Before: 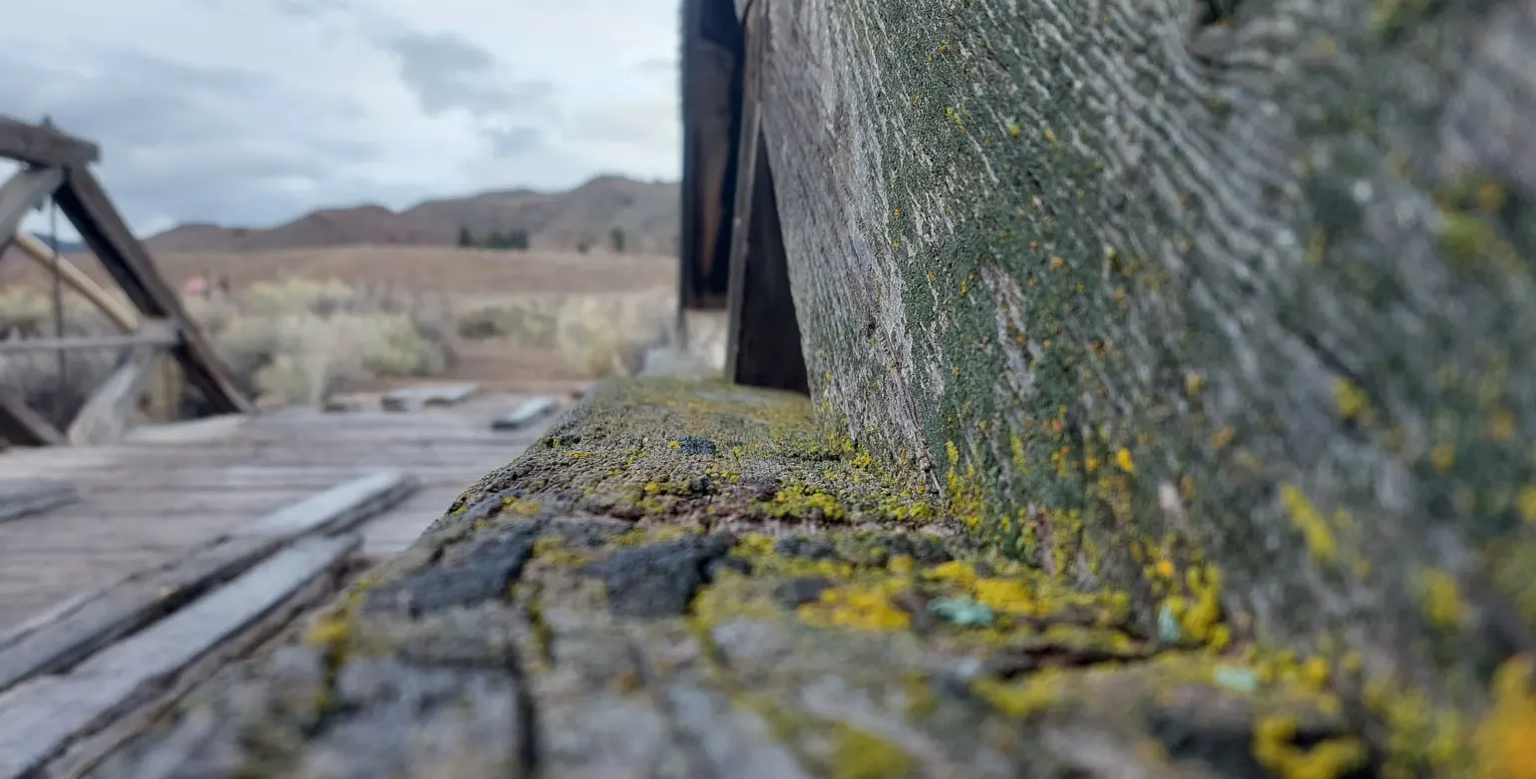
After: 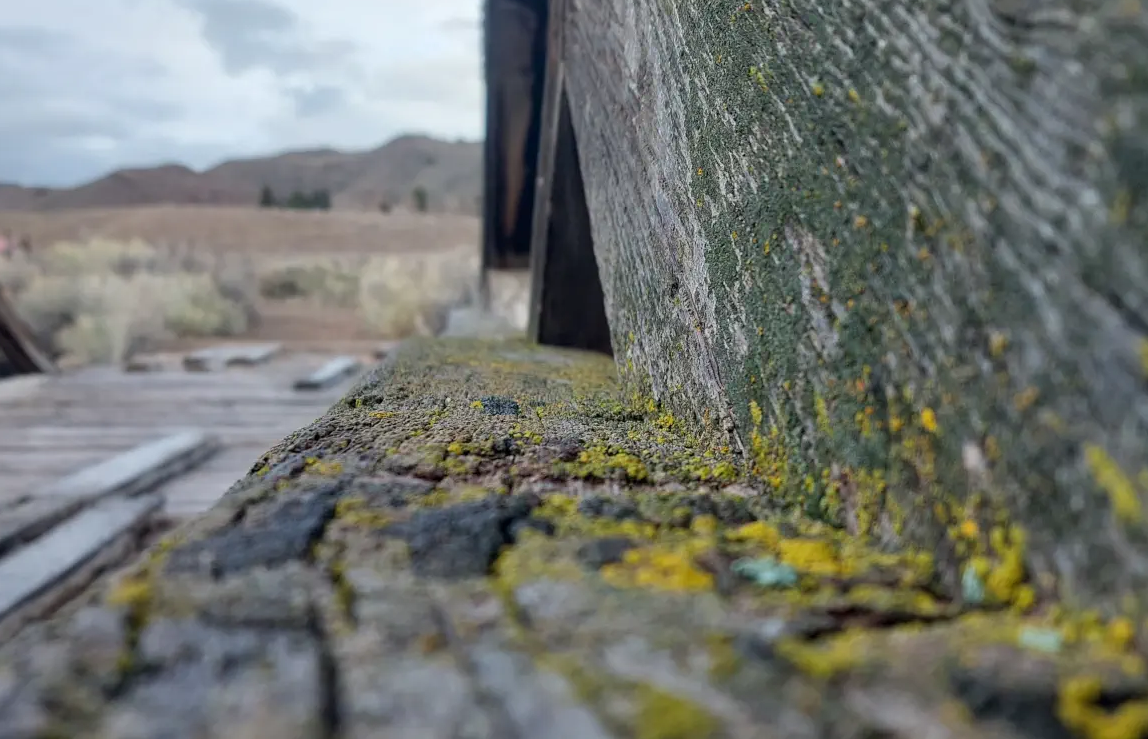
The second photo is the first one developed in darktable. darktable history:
crop and rotate: left 12.932%, top 5.361%, right 12.522%
